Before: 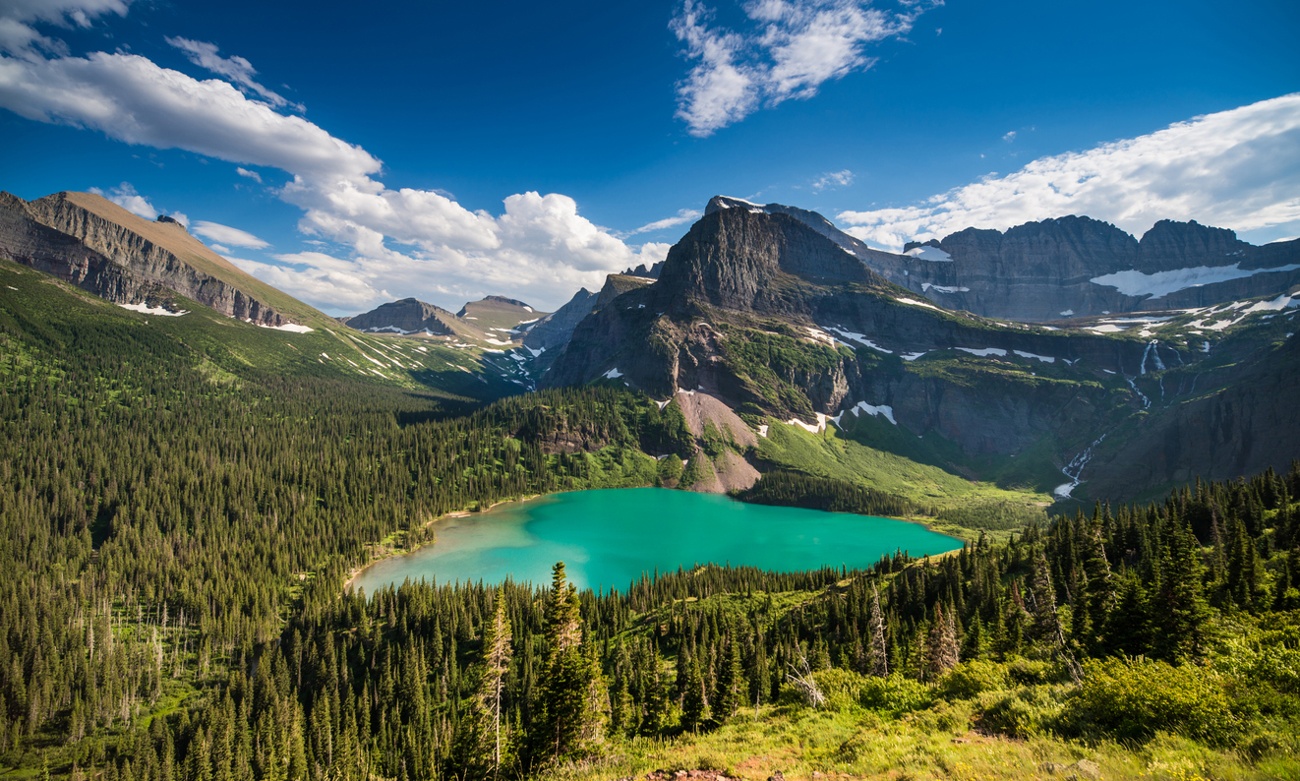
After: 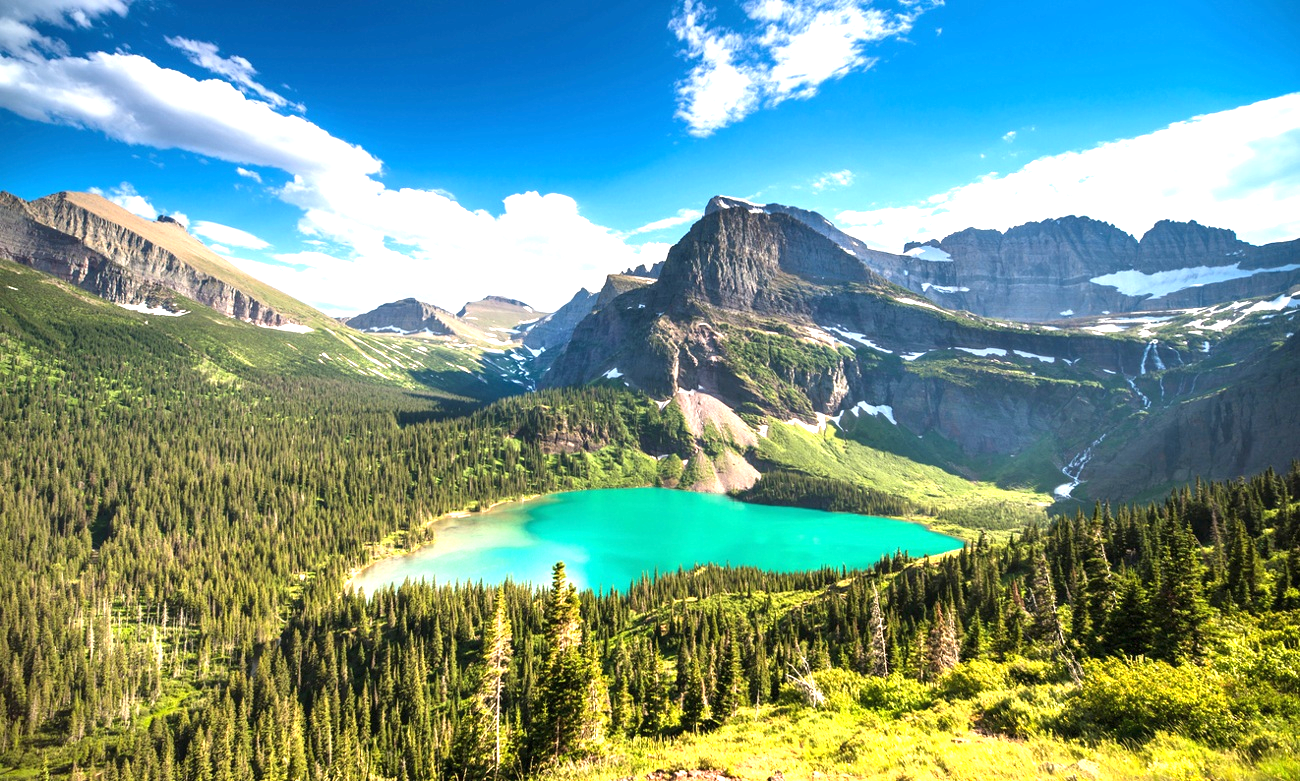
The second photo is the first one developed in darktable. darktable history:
exposure: black level correction 0, exposure 1.454 EV, compensate exposure bias true, compensate highlight preservation false
